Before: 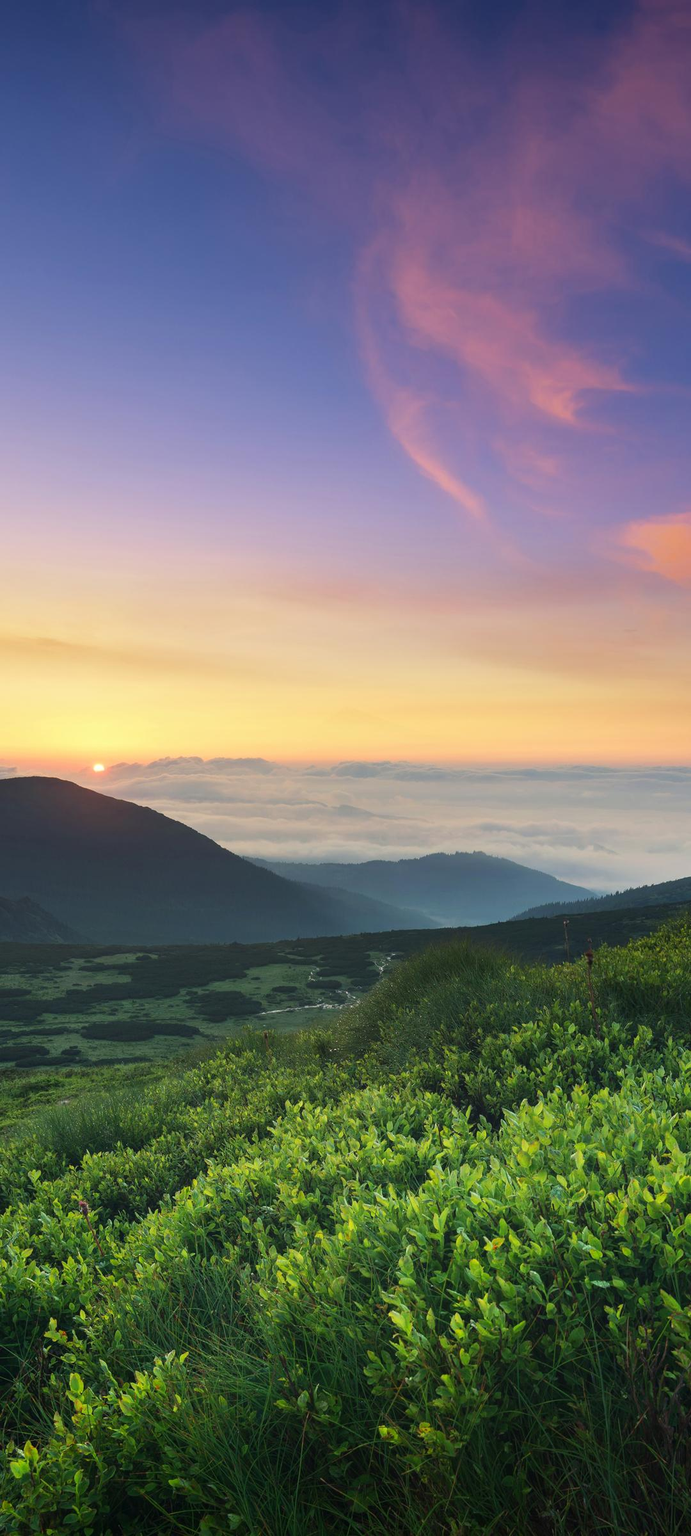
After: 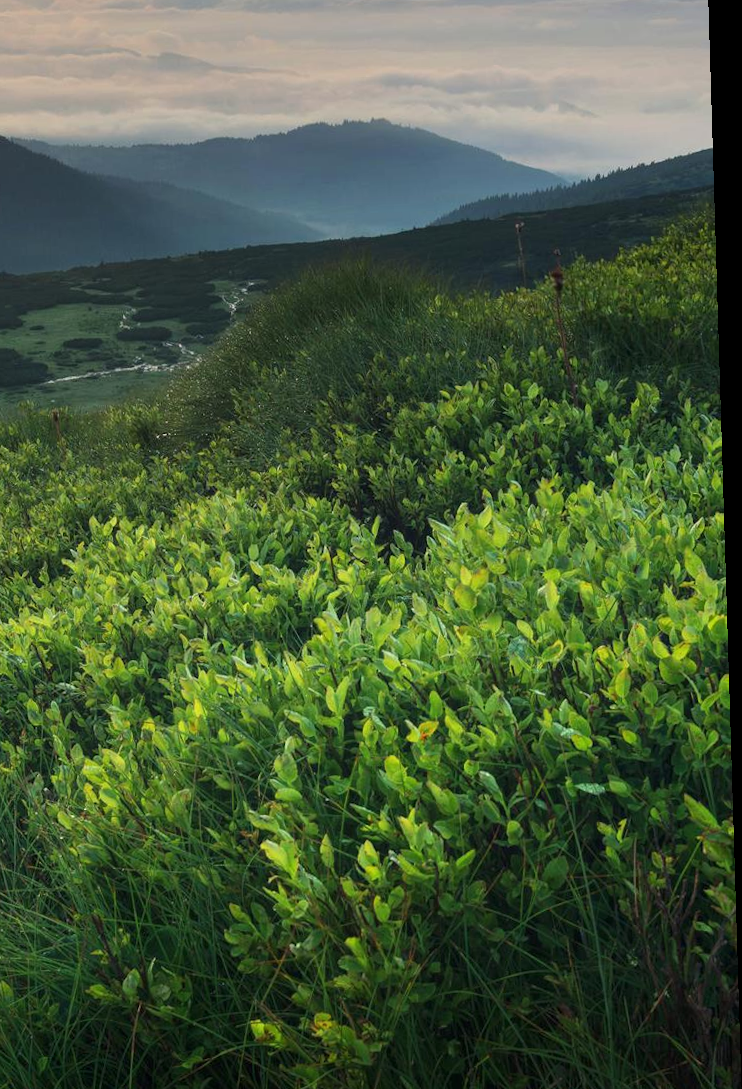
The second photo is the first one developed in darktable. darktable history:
local contrast: highlights 100%, shadows 100%, detail 120%, midtone range 0.2
crop and rotate: left 35.509%, top 50.238%, bottom 4.934%
rotate and perspective: rotation -1.75°, automatic cropping off
